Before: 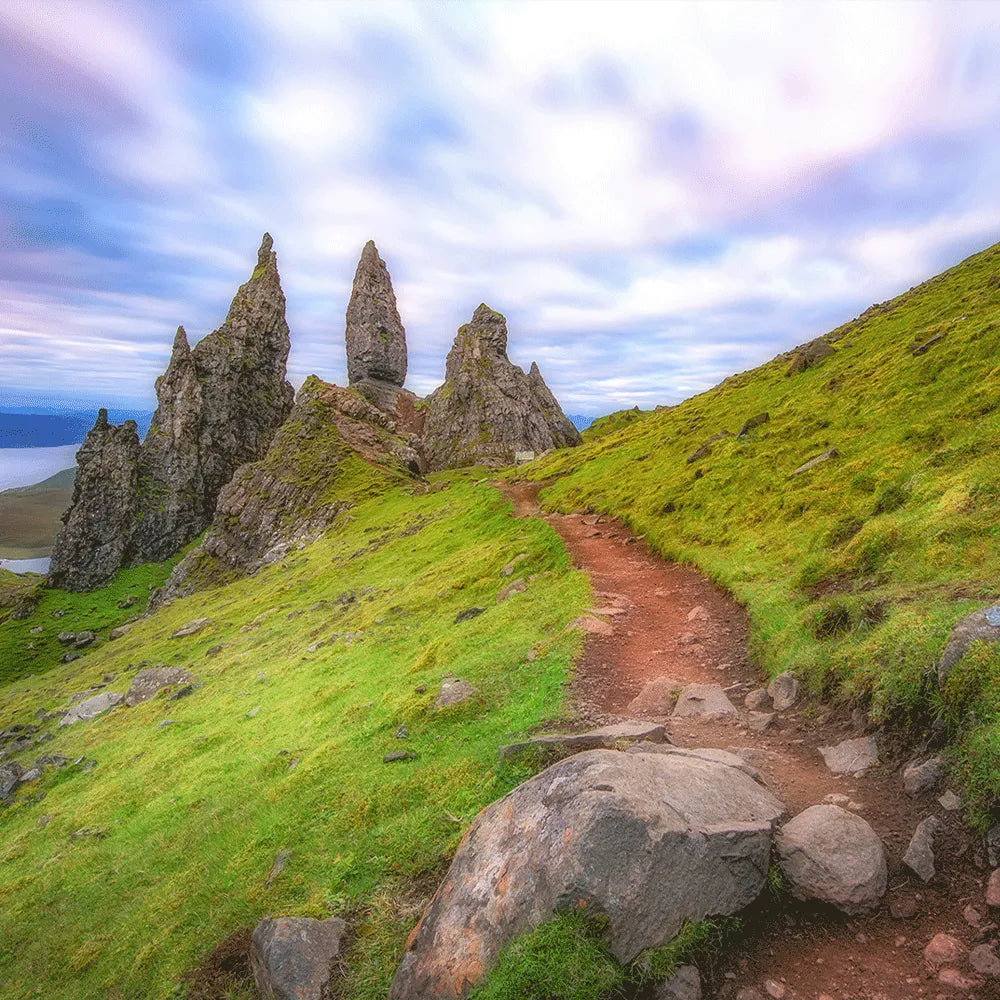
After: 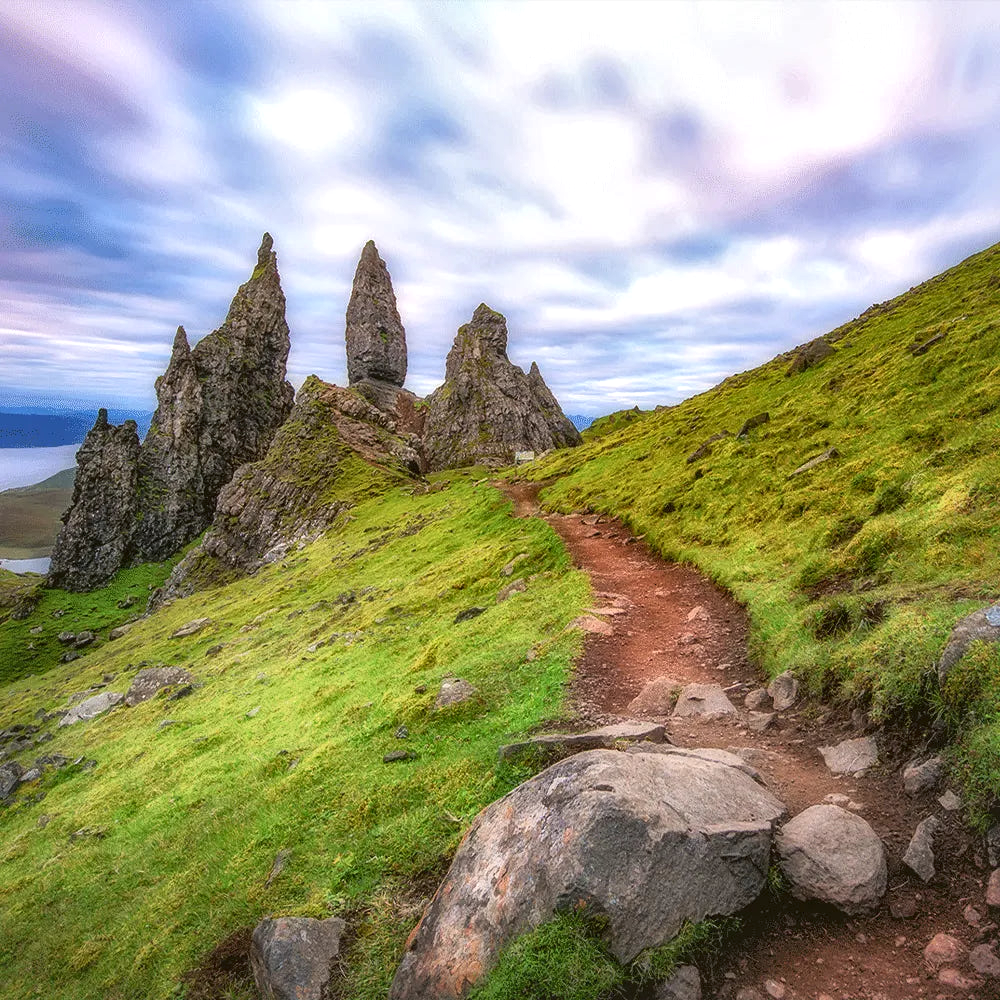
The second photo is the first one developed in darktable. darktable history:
levels: mode automatic, gray 50.8%
local contrast: mode bilateral grid, contrast 25, coarseness 60, detail 151%, midtone range 0.2
